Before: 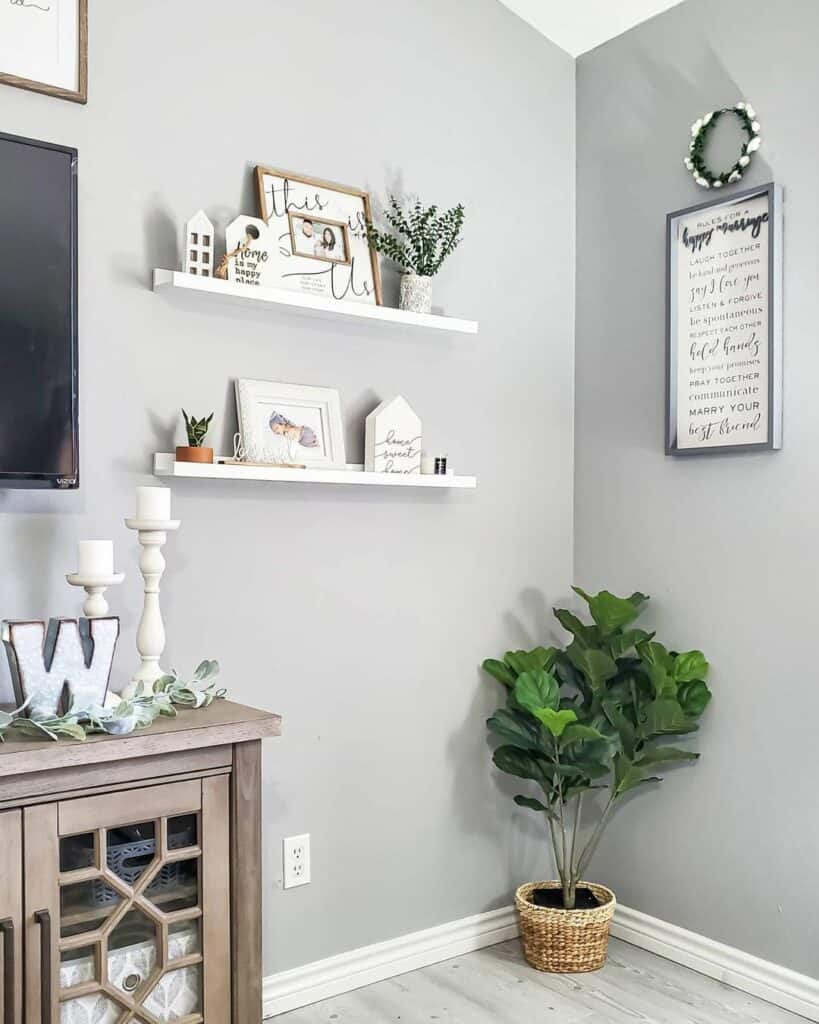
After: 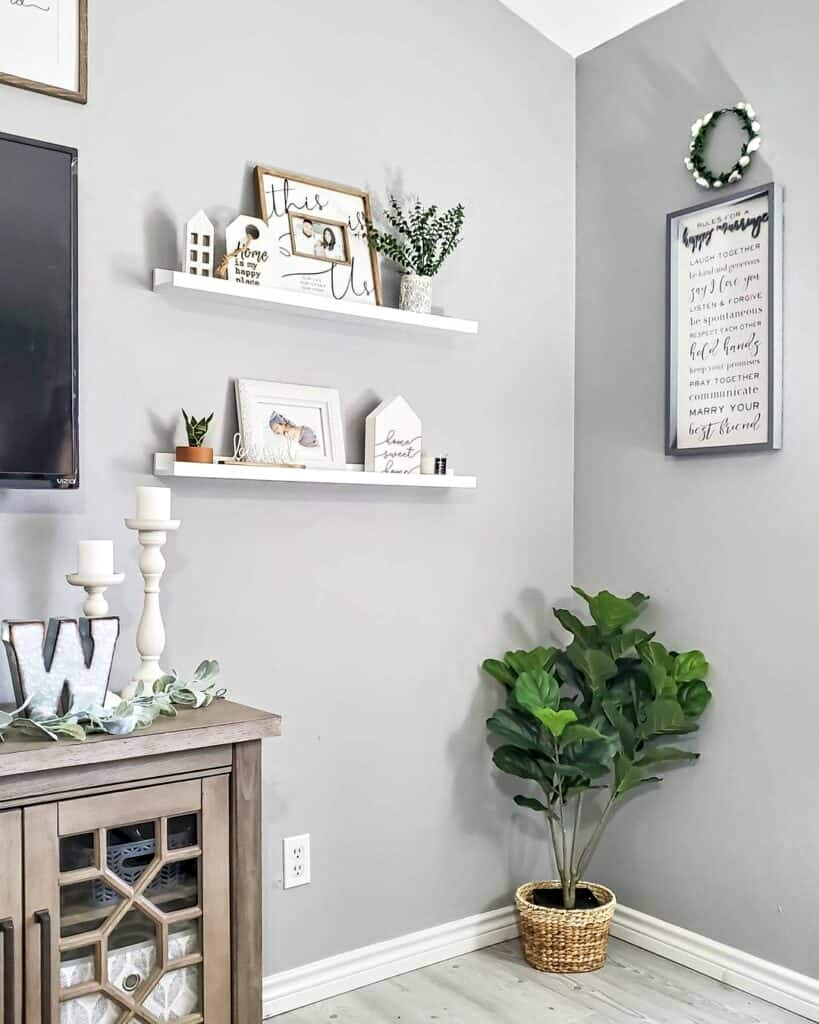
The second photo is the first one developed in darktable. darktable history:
contrast equalizer: octaves 7, y [[0.5, 0.501, 0.532, 0.538, 0.54, 0.541], [0.5 ×6], [0.5 ×6], [0 ×6], [0 ×6]]
